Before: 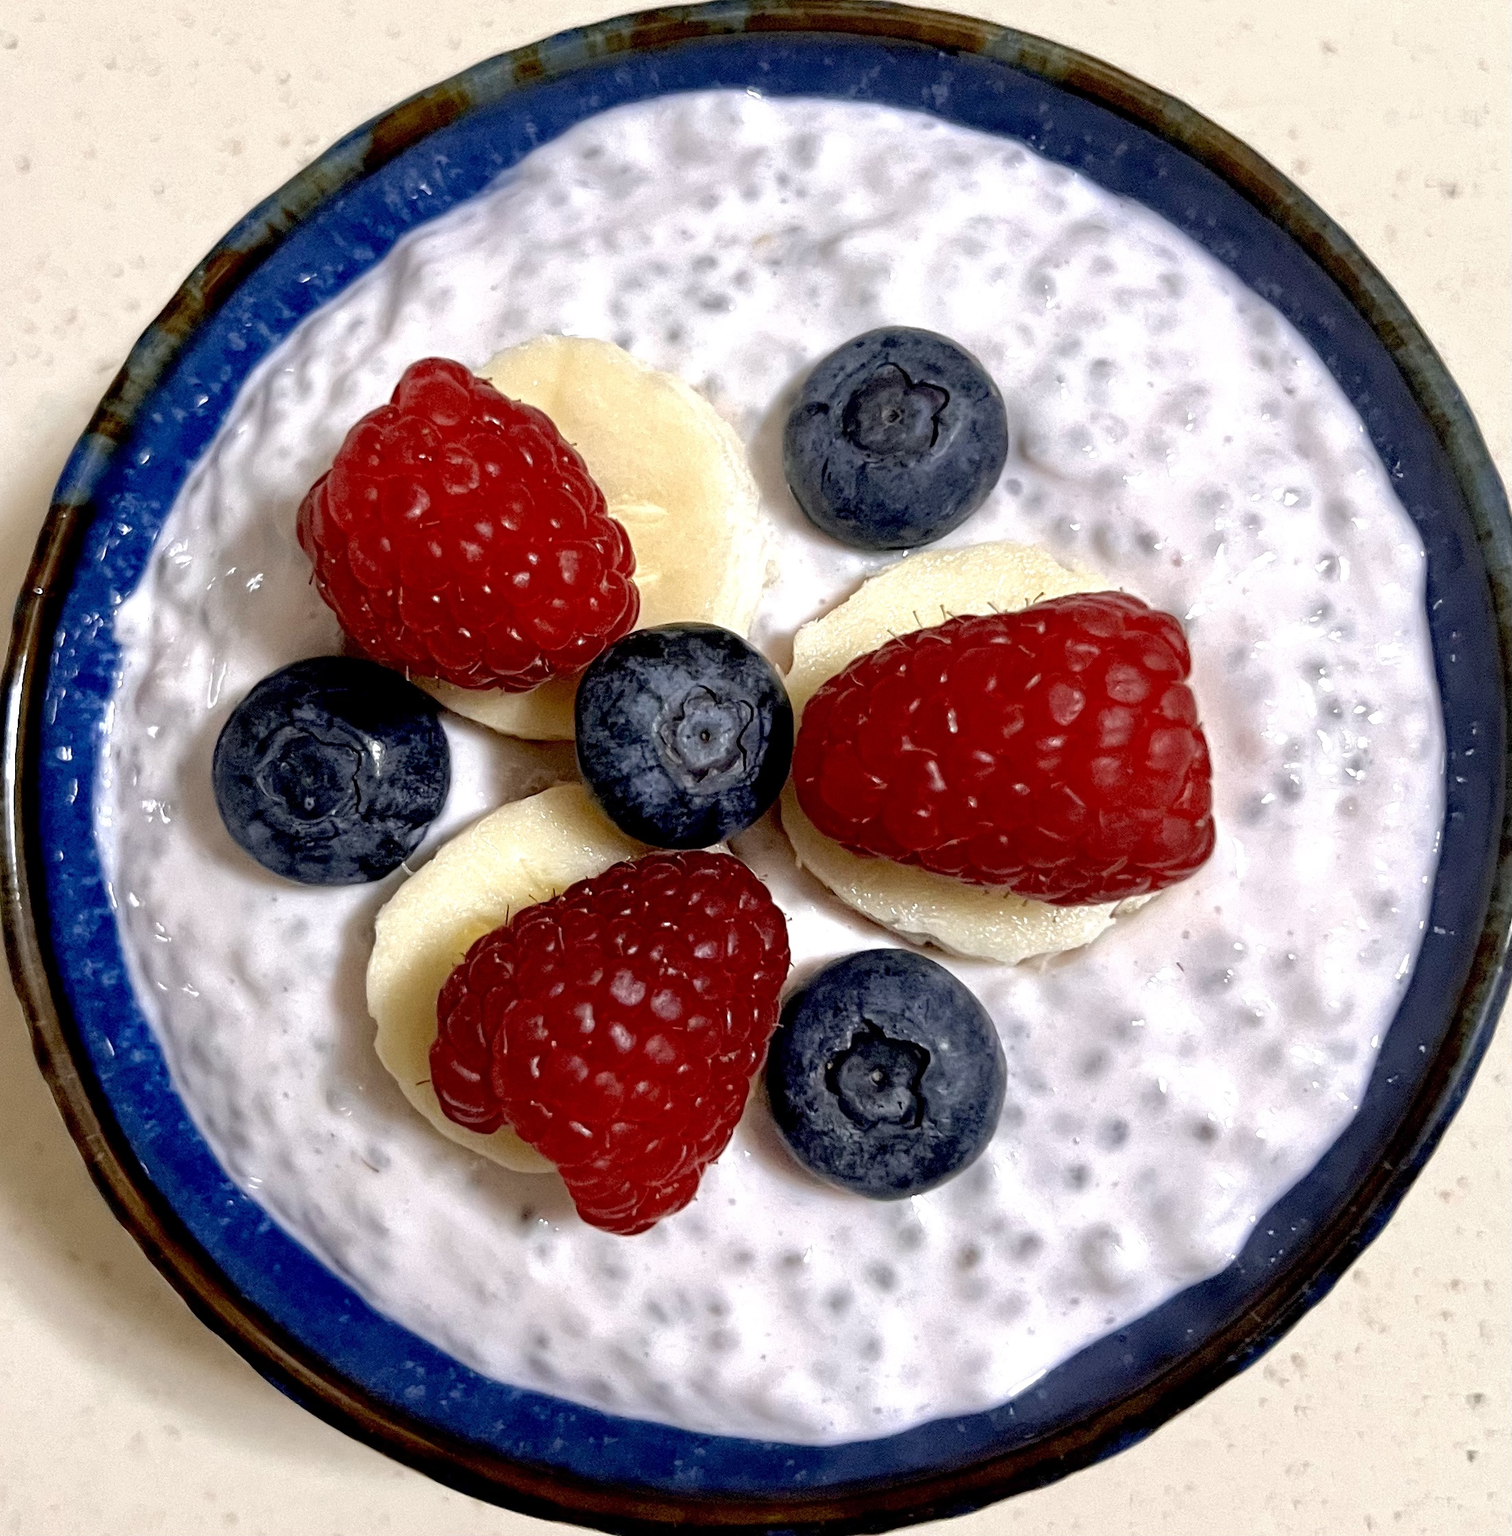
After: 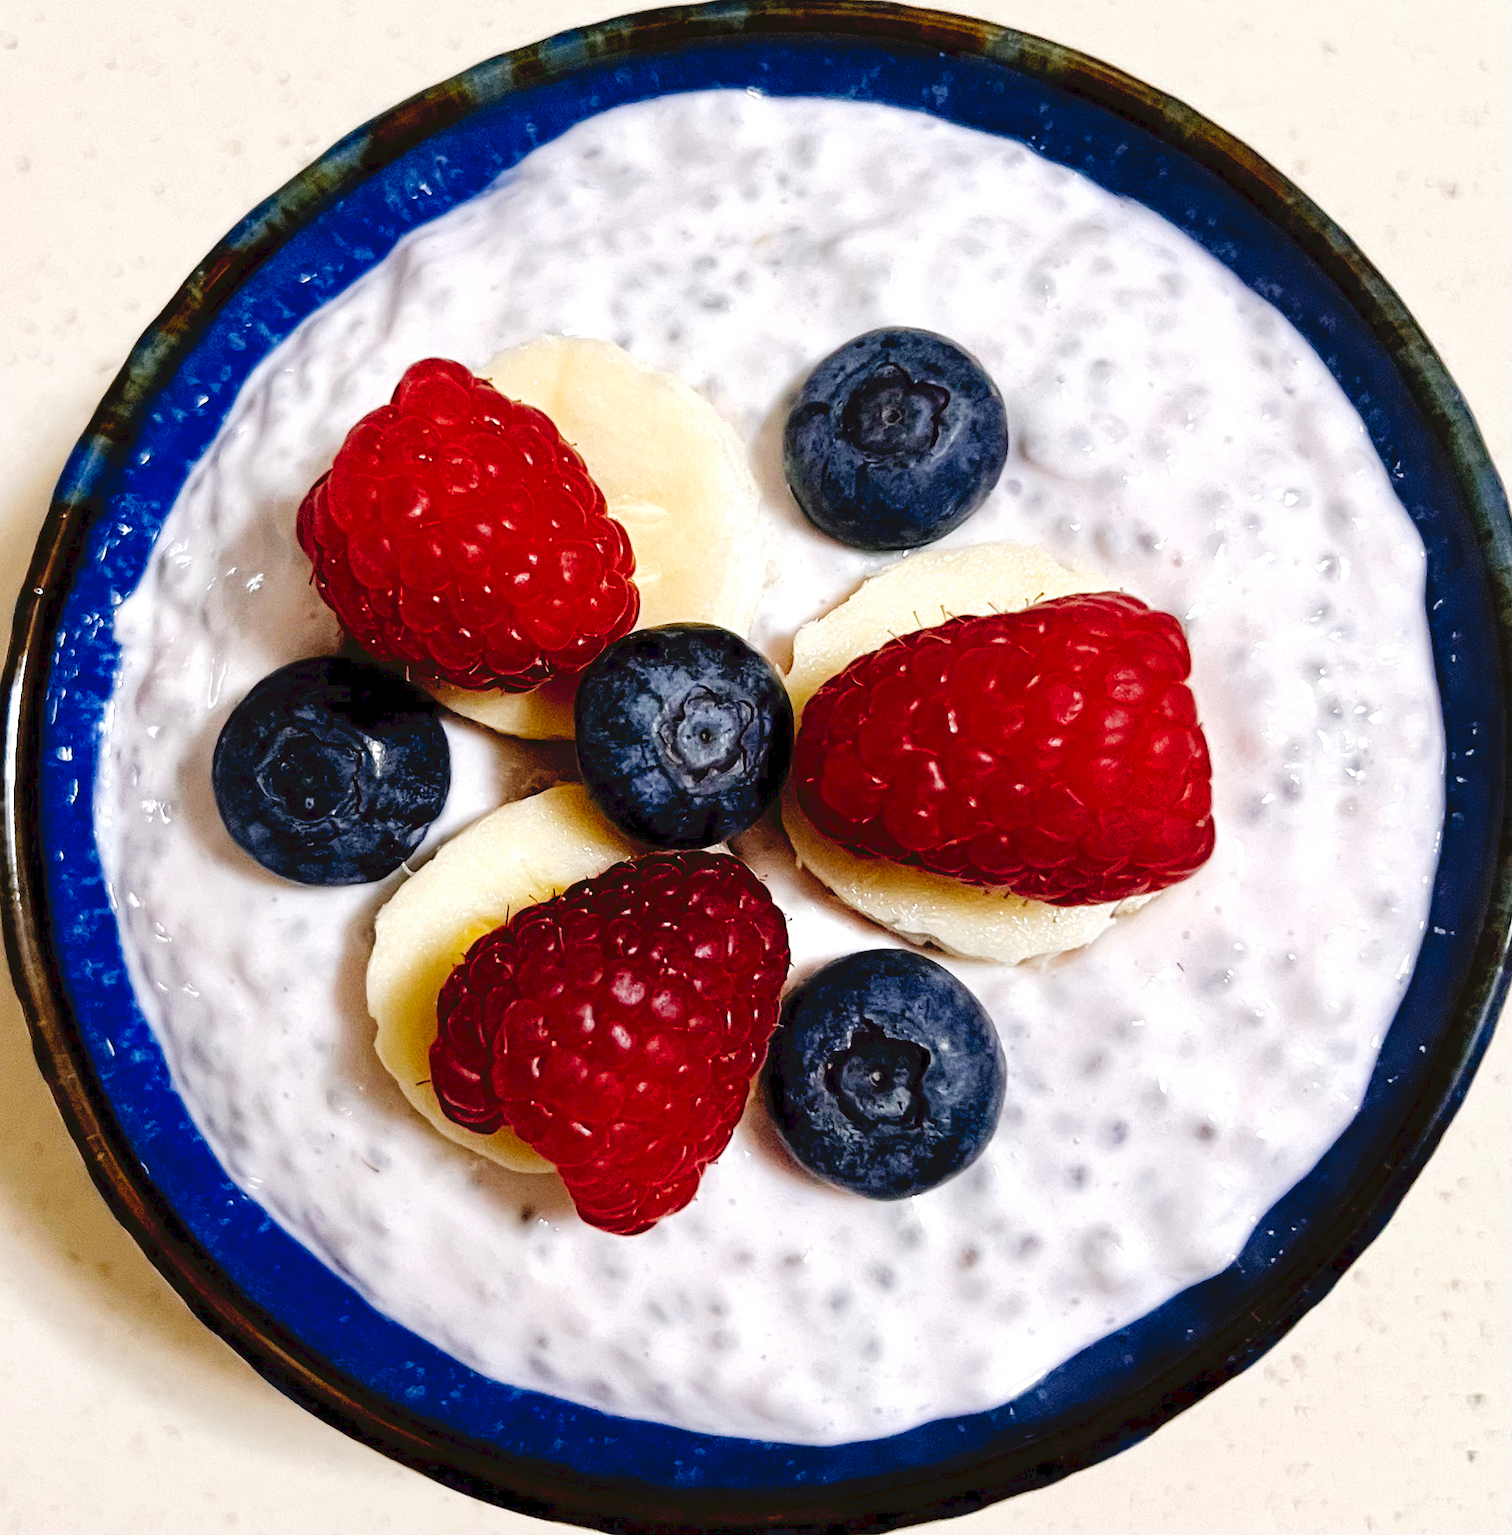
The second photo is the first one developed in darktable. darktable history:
tone curve: curves: ch0 [(0, 0) (0.003, 0.068) (0.011, 0.068) (0.025, 0.068) (0.044, 0.068) (0.069, 0.072) (0.1, 0.072) (0.136, 0.077) (0.177, 0.095) (0.224, 0.126) (0.277, 0.2) (0.335, 0.3) (0.399, 0.407) (0.468, 0.52) (0.543, 0.624) (0.623, 0.721) (0.709, 0.811) (0.801, 0.88) (0.898, 0.942) (1, 1)], preserve colors none
